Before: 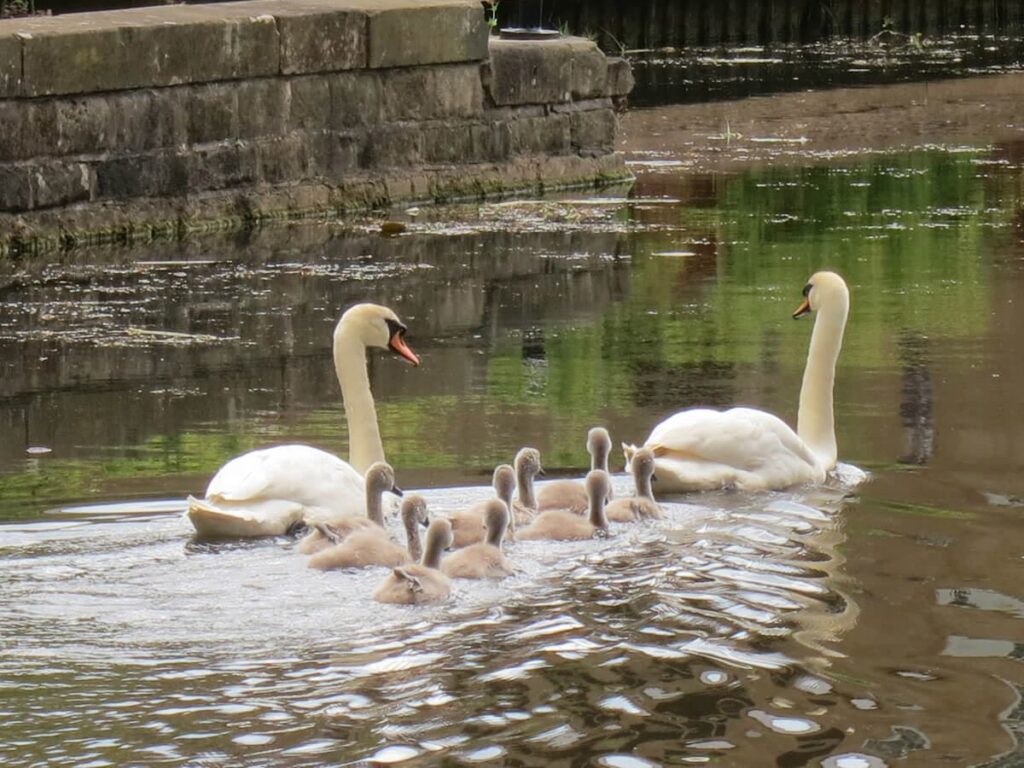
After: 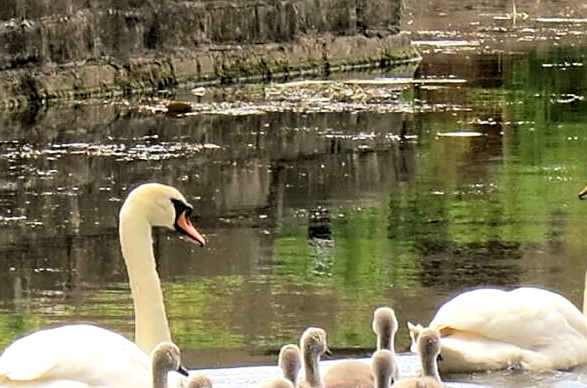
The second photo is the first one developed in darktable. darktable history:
sharpen: amount 0.594
crop: left 20.924%, top 15.672%, right 21.702%, bottom 33.679%
tone curve: curves: ch0 [(0, 0.013) (0.054, 0.018) (0.205, 0.191) (0.289, 0.292) (0.39, 0.424) (0.493, 0.551) (0.666, 0.743) (0.795, 0.841) (1, 0.998)]; ch1 [(0, 0) (0.385, 0.343) (0.439, 0.415) (0.494, 0.495) (0.501, 0.501) (0.51, 0.509) (0.548, 0.554) (0.586, 0.614) (0.66, 0.706) (0.783, 0.804) (1, 1)]; ch2 [(0, 0) (0.304, 0.31) (0.403, 0.399) (0.441, 0.428) (0.47, 0.469) (0.498, 0.496) (0.524, 0.538) (0.566, 0.579) (0.633, 0.665) (0.7, 0.711) (1, 1)], color space Lab, independent channels, preserve colors none
levels: levels [0.062, 0.494, 0.925]
